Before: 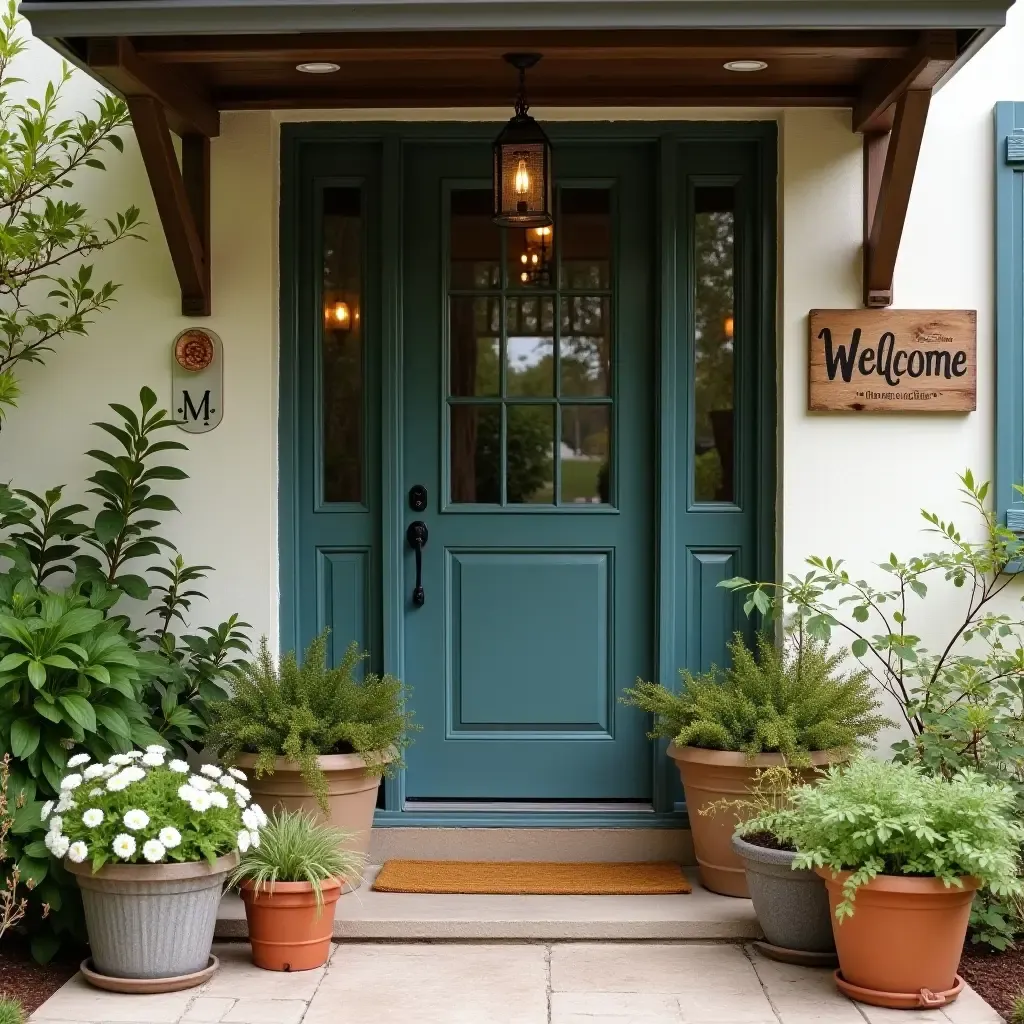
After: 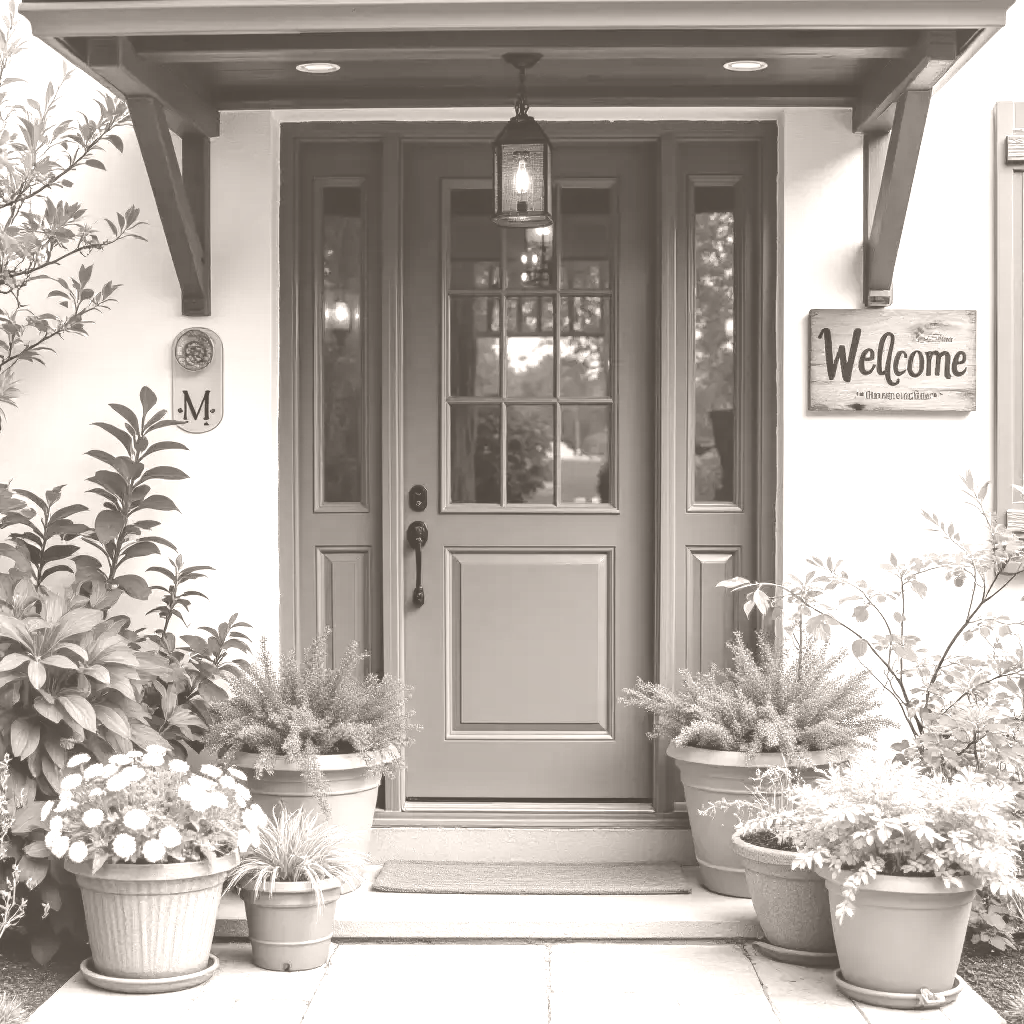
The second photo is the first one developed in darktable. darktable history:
colorize: hue 34.49°, saturation 35.33%, source mix 100%, lightness 55%, version 1
local contrast: on, module defaults
